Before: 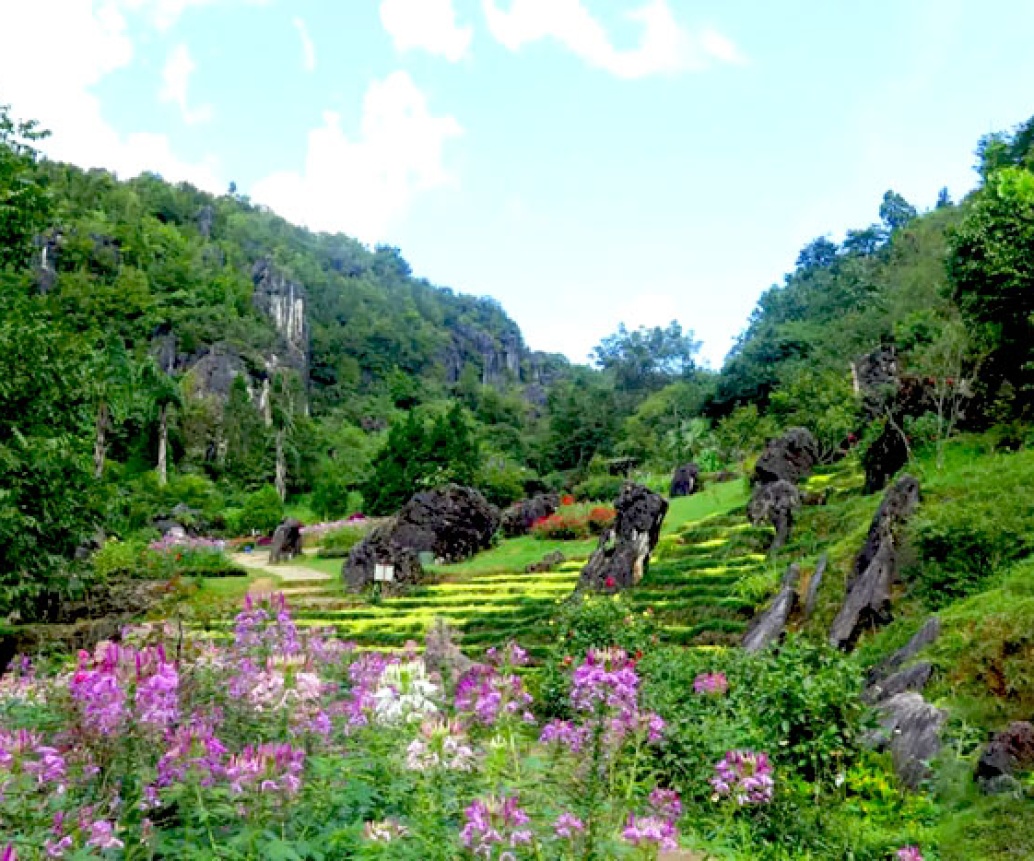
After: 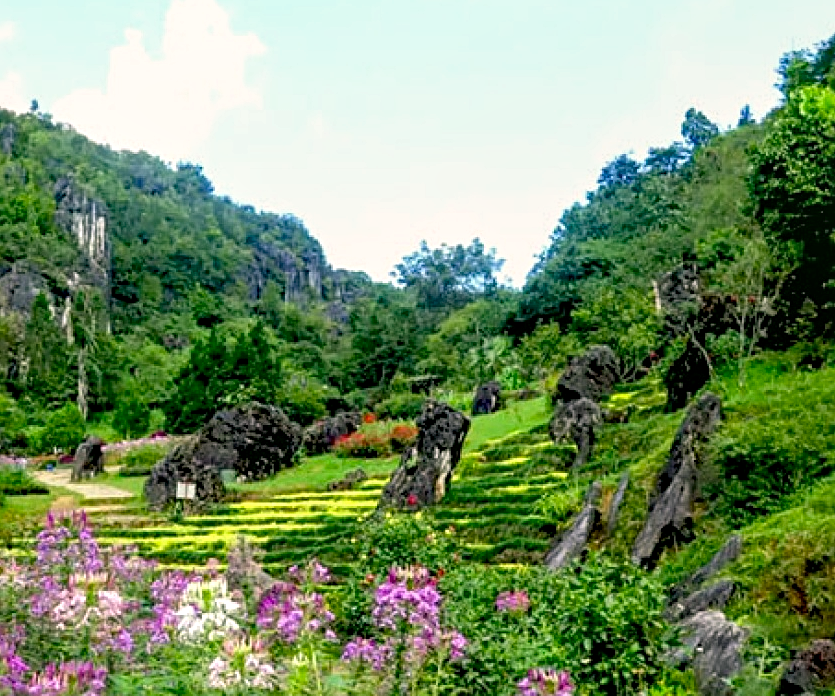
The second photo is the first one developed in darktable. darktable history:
crop: left 19.159%, top 9.58%, bottom 9.58%
local contrast: on, module defaults
sharpen: radius 2.167, amount 0.381, threshold 0
color correction: highlights a* 4.02, highlights b* 4.98, shadows a* -7.55, shadows b* 4.98
haze removal: compatibility mode true, adaptive false
